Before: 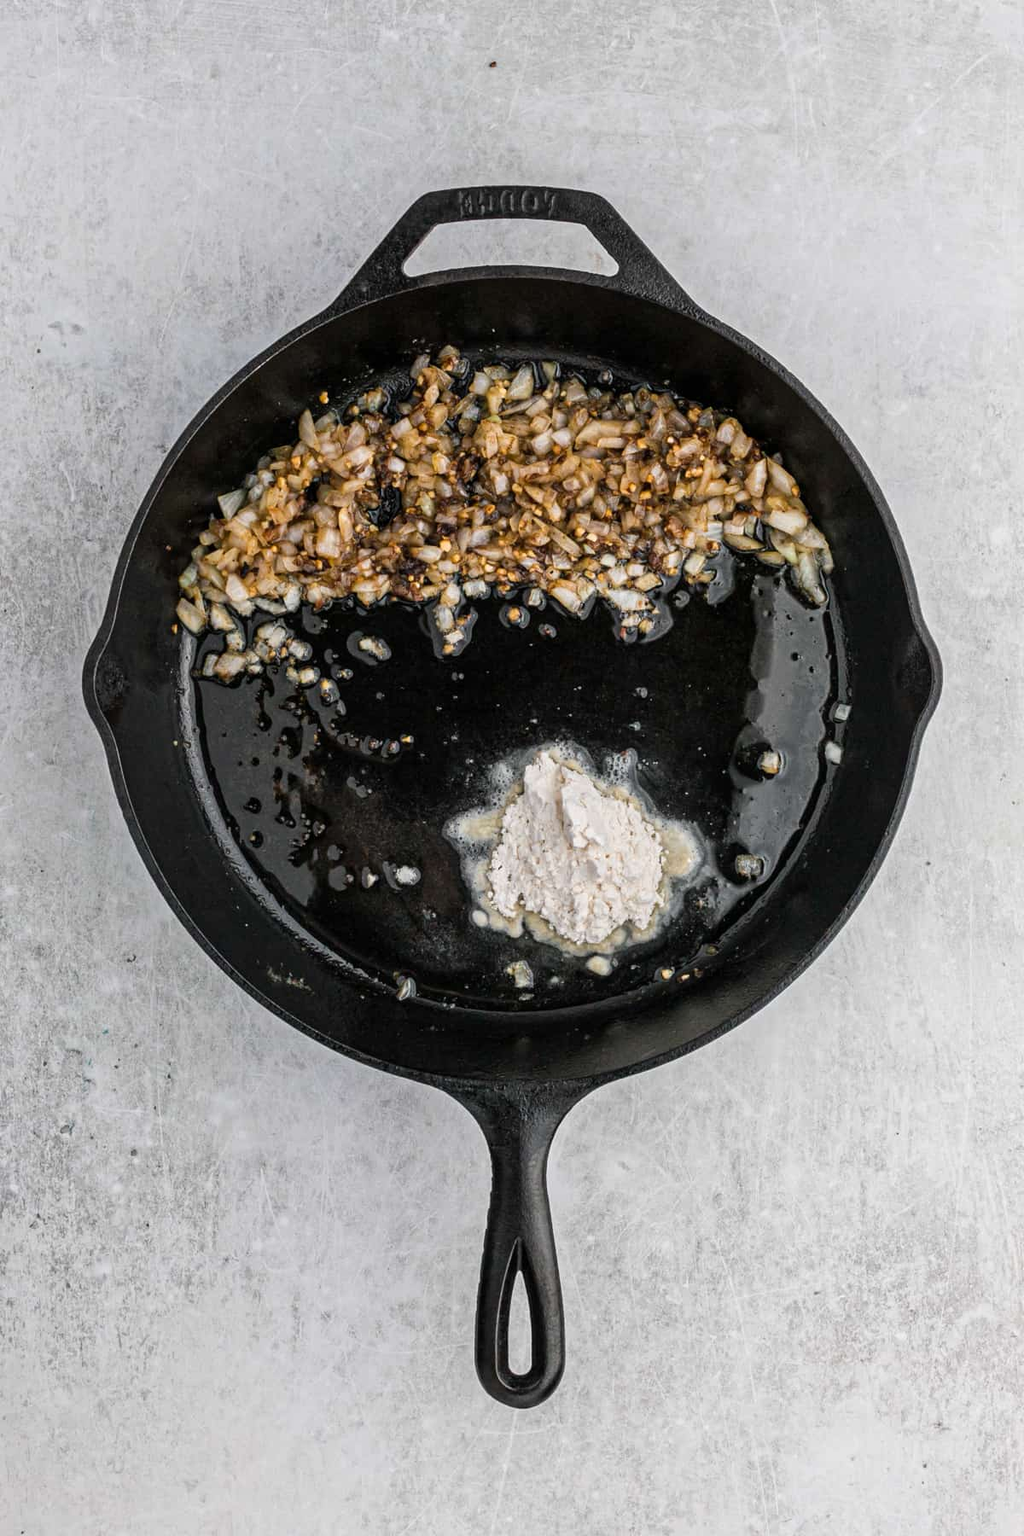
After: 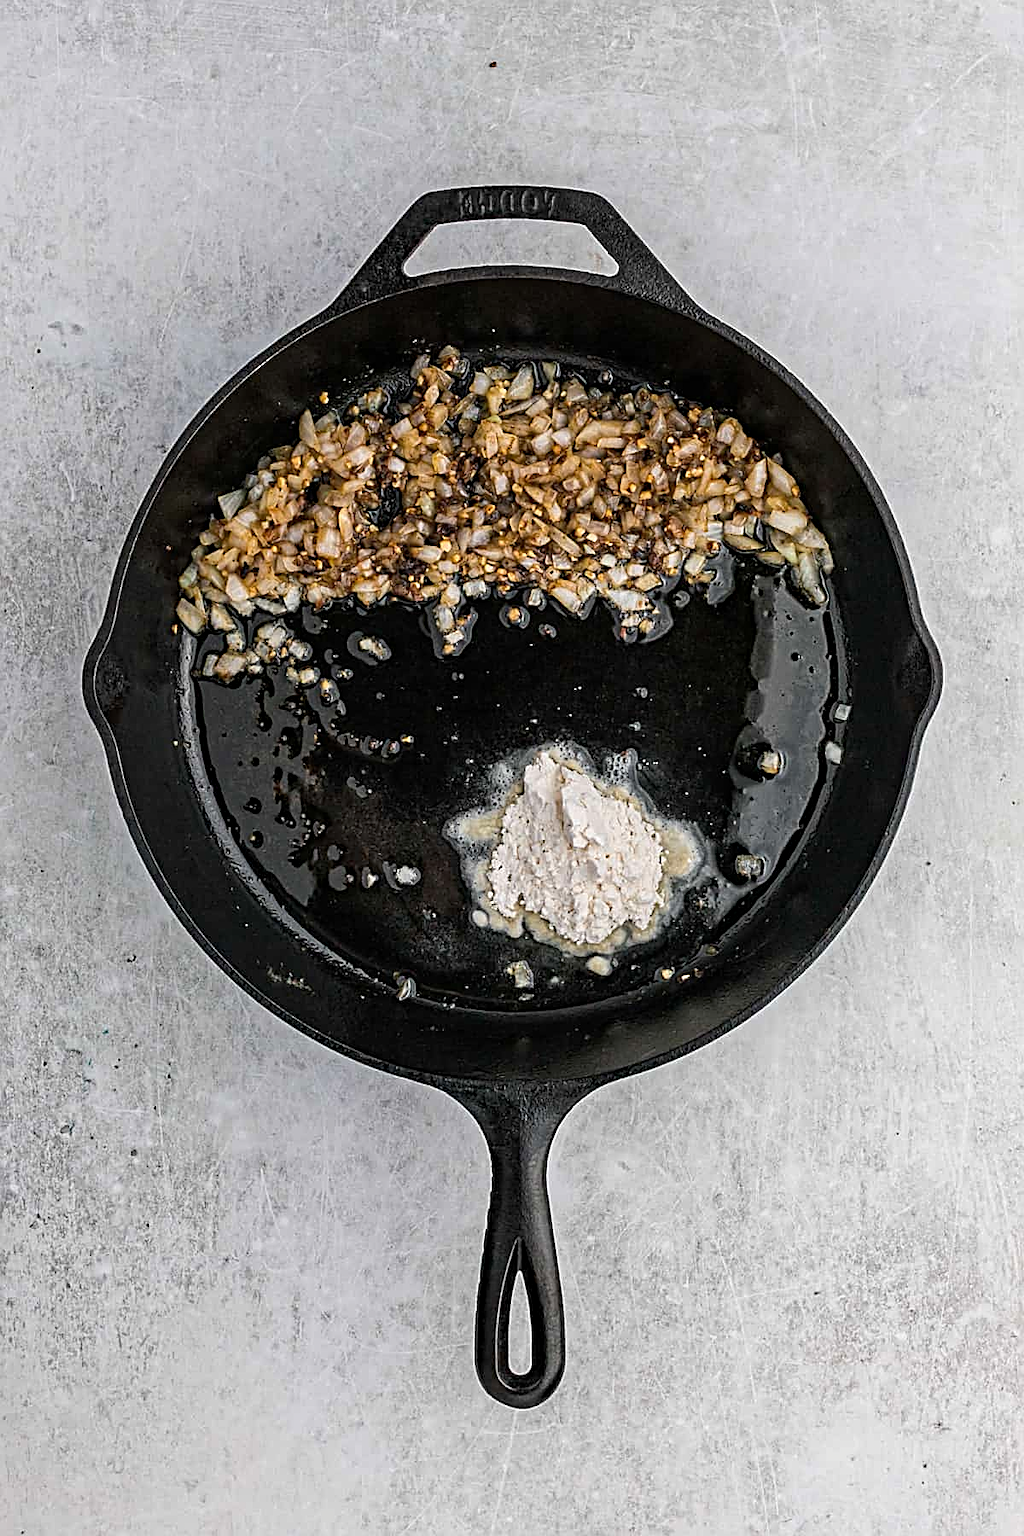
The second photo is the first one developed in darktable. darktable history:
haze removal: compatibility mode true, adaptive false
sharpen: amount 0.885
